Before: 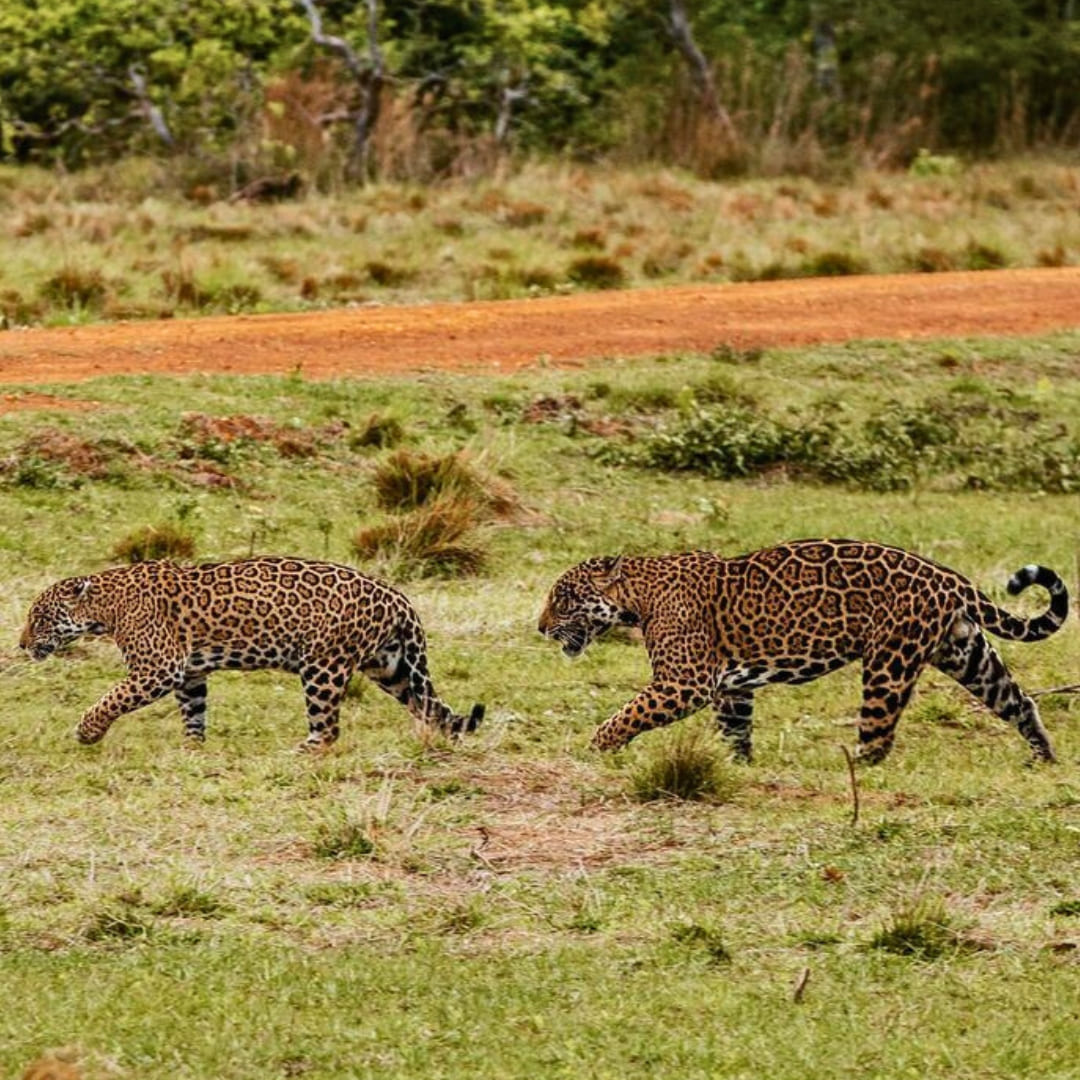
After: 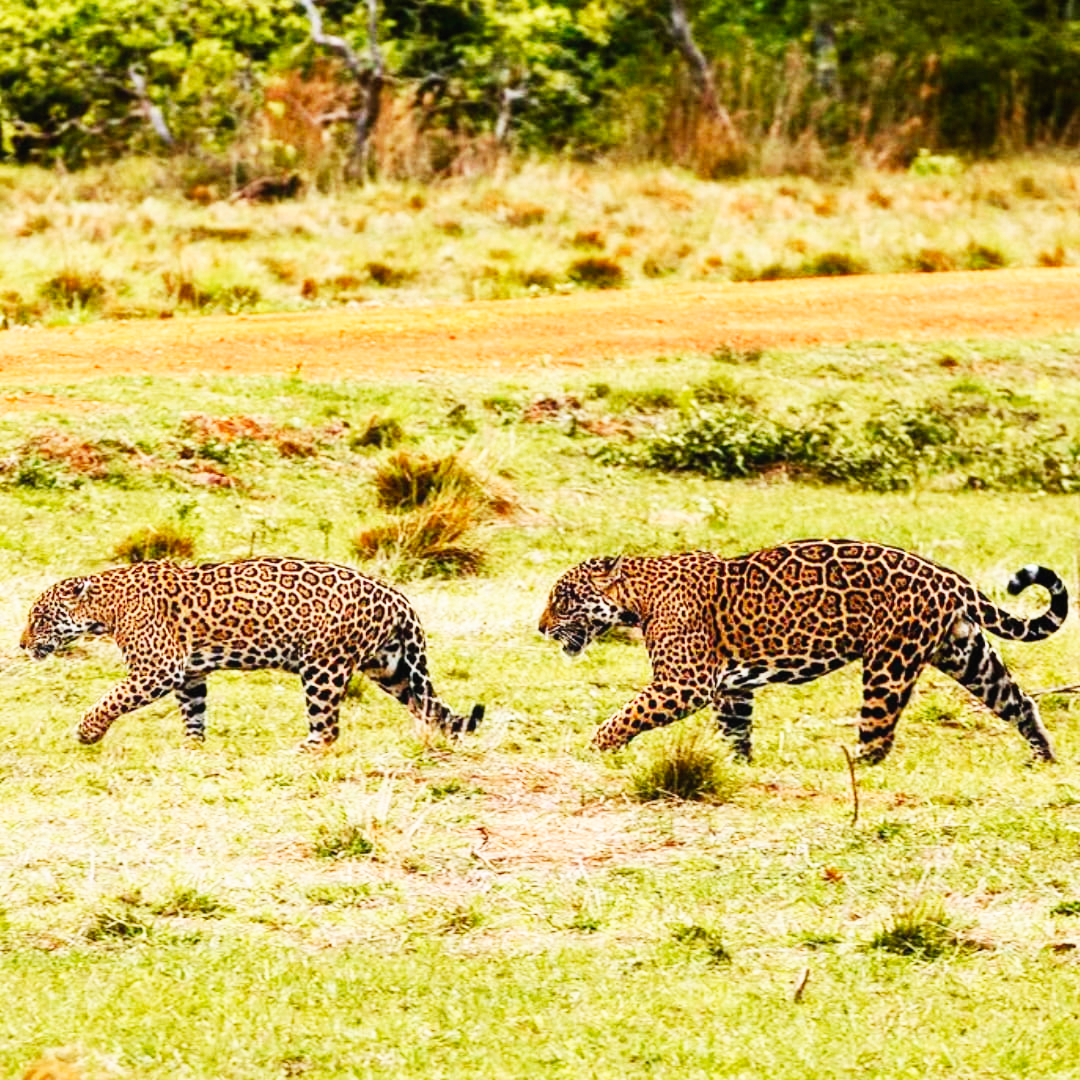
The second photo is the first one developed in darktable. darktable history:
base curve: curves: ch0 [(0, 0) (0.007, 0.004) (0.027, 0.03) (0.046, 0.07) (0.207, 0.54) (0.442, 0.872) (0.673, 0.972) (1, 1)], preserve colors none
contrast equalizer: y [[0.5, 0.488, 0.462, 0.461, 0.491, 0.5], [0.5 ×6], [0.5 ×6], [0 ×6], [0 ×6]]
